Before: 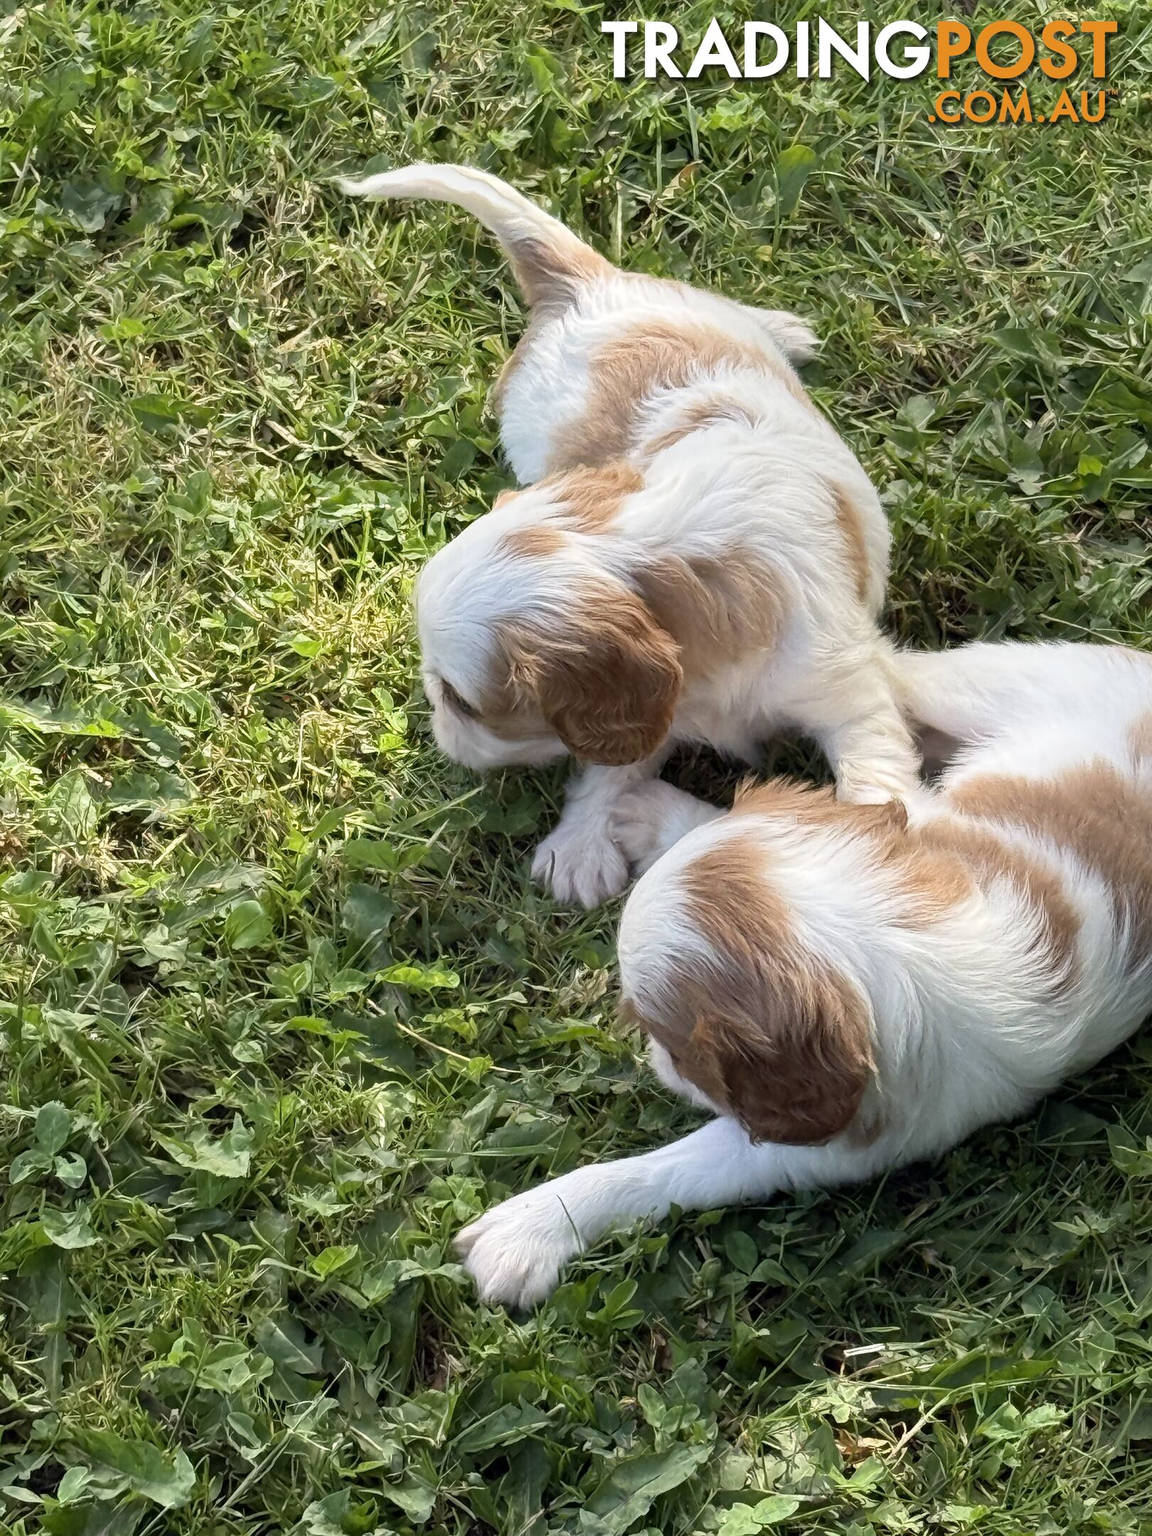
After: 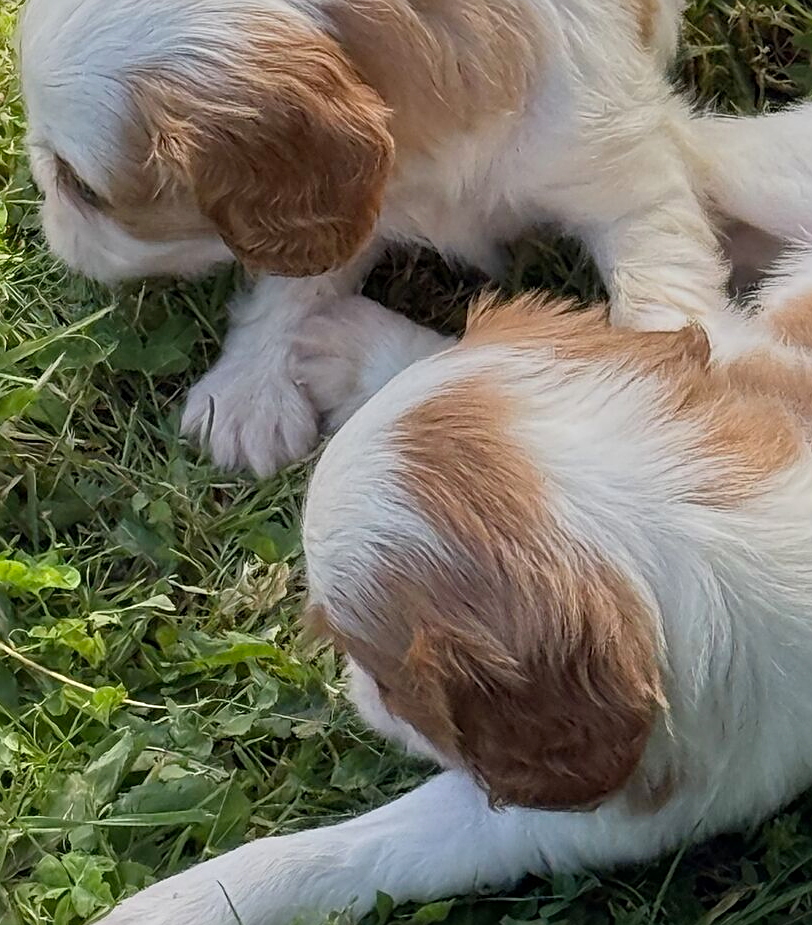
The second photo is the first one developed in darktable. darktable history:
crop: left 34.94%, top 37.058%, right 14.899%, bottom 20.091%
tone equalizer: -8 EV -0.002 EV, -7 EV 0.003 EV, -6 EV -0.037 EV, -5 EV 0.017 EV, -4 EV -0.011 EV, -3 EV 0.016 EV, -2 EV -0.05 EV, -1 EV -0.309 EV, +0 EV -0.579 EV
sharpen: on, module defaults
